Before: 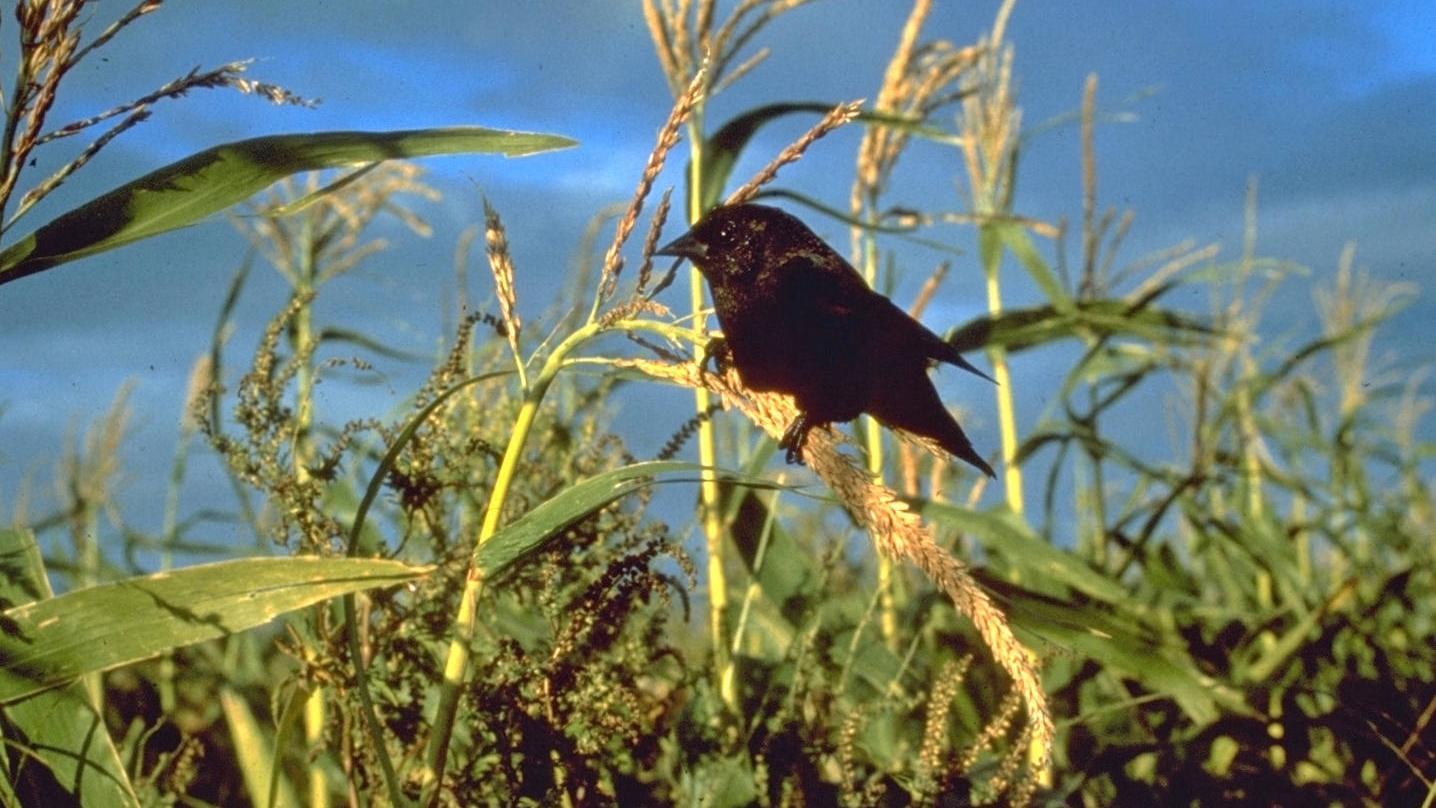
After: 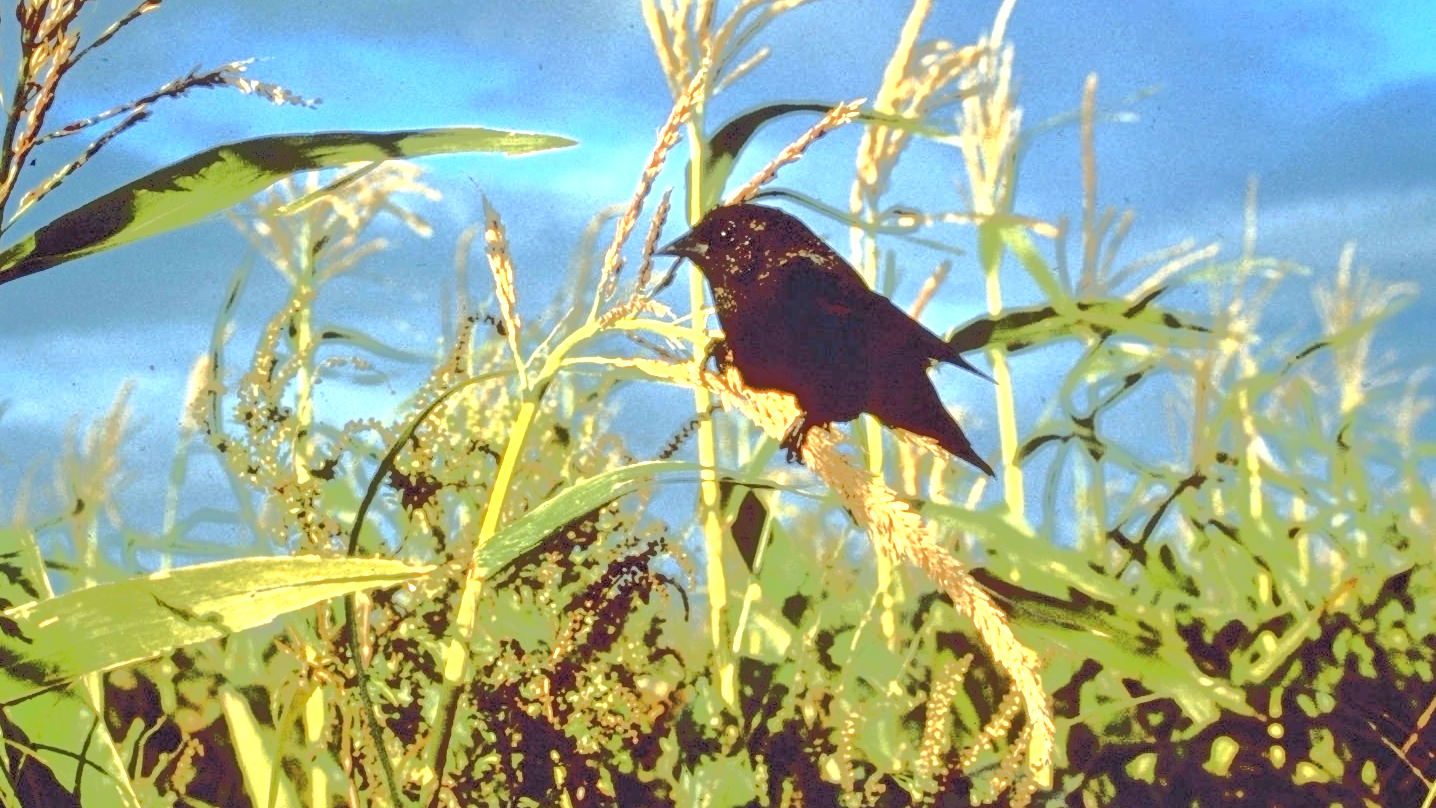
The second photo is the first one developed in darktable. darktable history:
exposure: black level correction 0, exposure 1.107 EV, compensate highlight preservation false
tone equalizer: -7 EV -0.638 EV, -6 EV 0.99 EV, -5 EV -0.451 EV, -4 EV 0.435 EV, -3 EV 0.433 EV, -2 EV 0.145 EV, -1 EV -0.142 EV, +0 EV -0.417 EV, edges refinement/feathering 500, mask exposure compensation -1.57 EV, preserve details no
